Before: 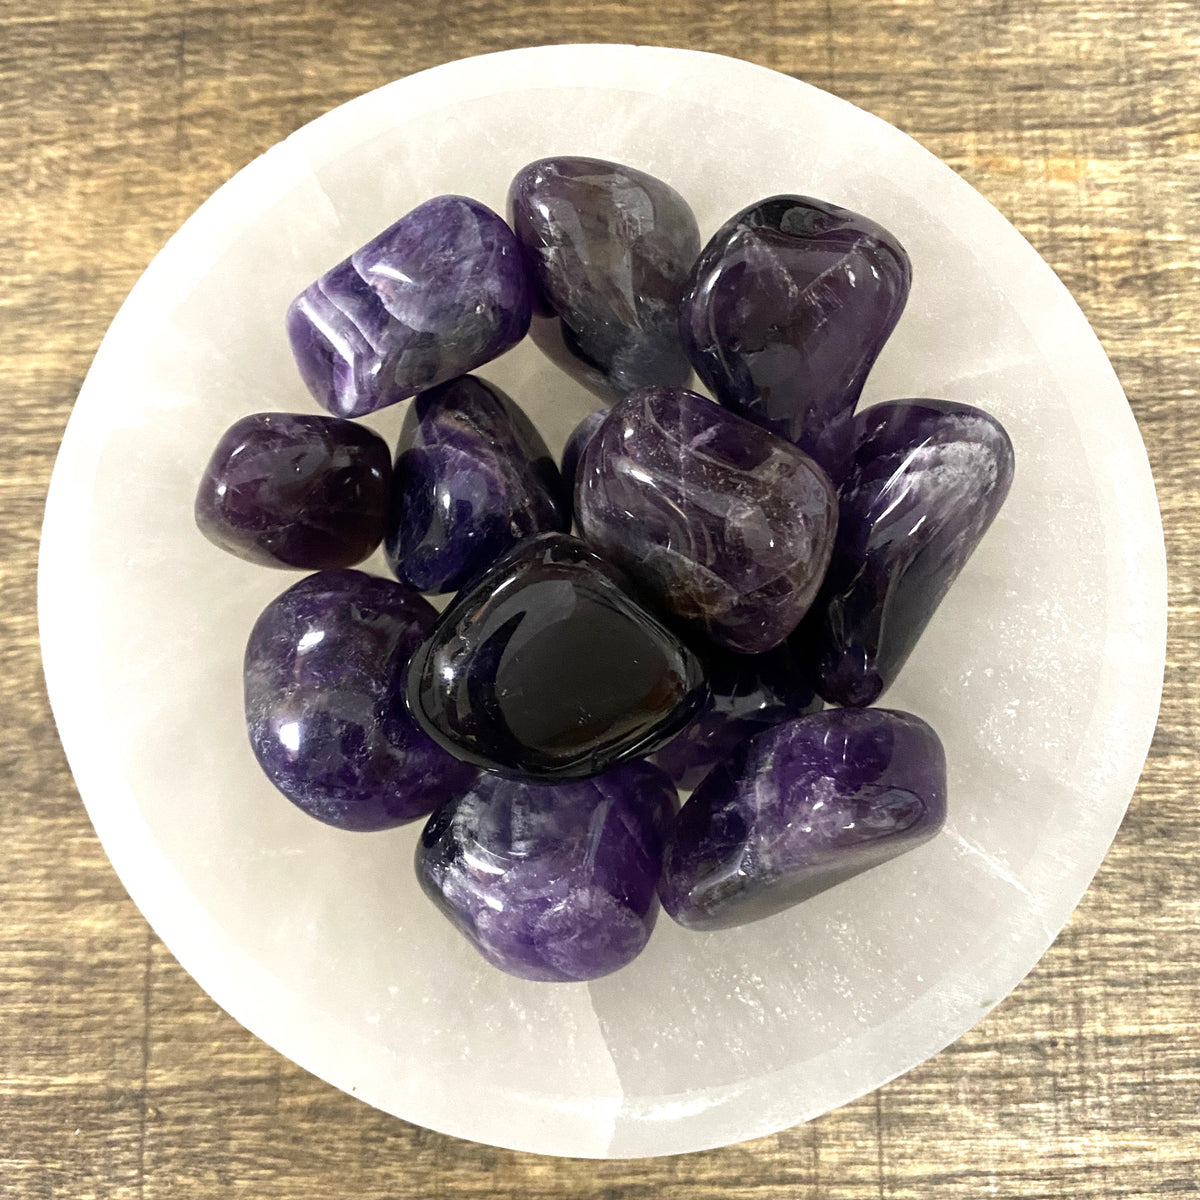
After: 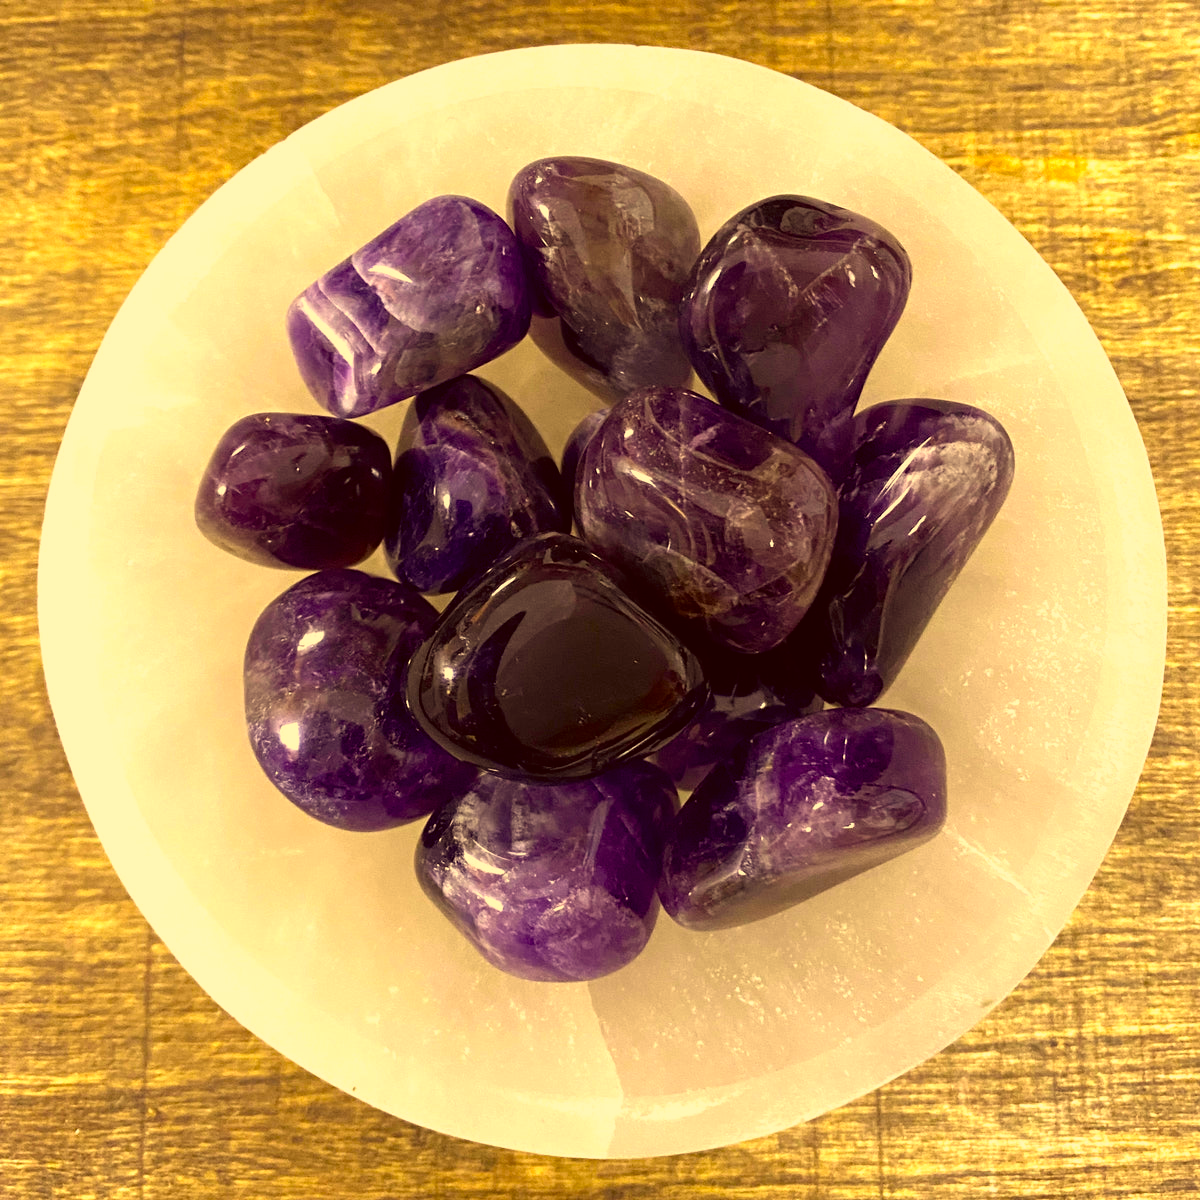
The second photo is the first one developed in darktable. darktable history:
color balance rgb: linear chroma grading › global chroma 9.016%, perceptual saturation grading › global saturation 29.554%
color correction: highlights a* 9.9, highlights b* 38.44, shadows a* 14.51, shadows b* 3.21
